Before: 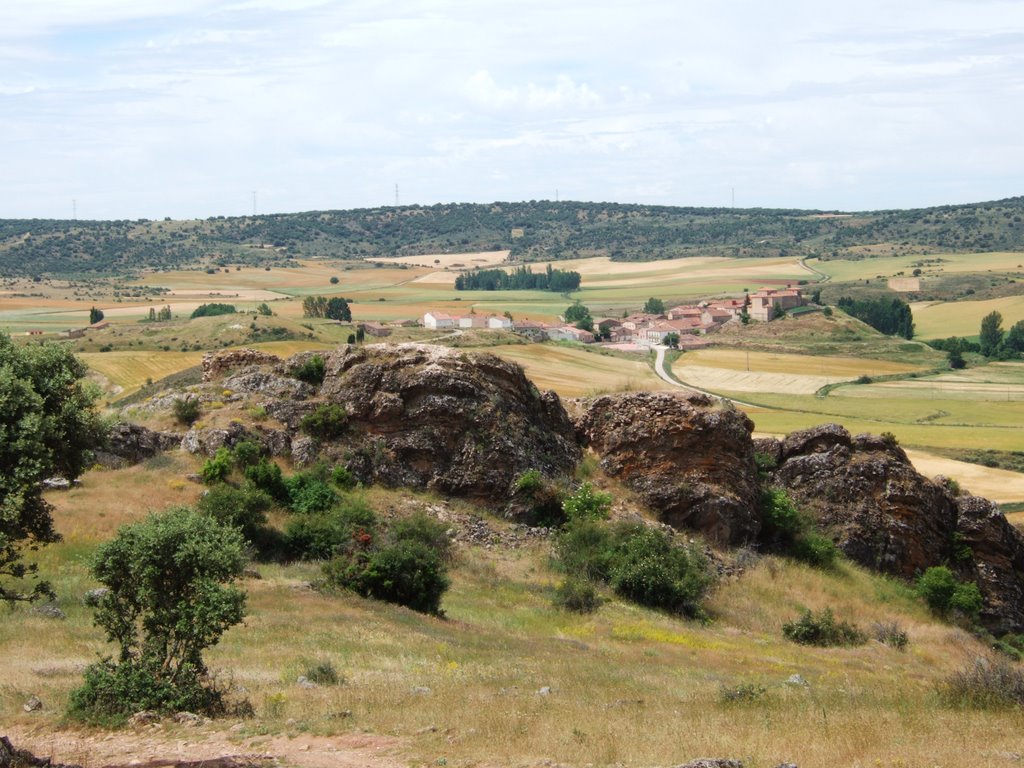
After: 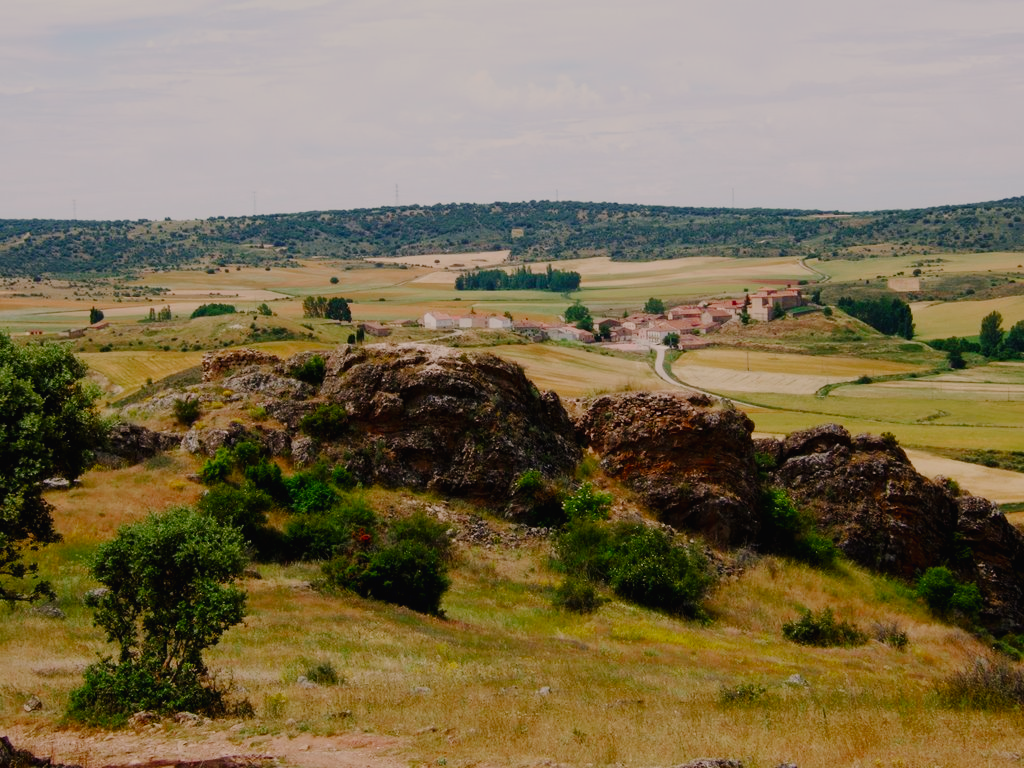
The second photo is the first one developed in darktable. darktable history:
color balance rgb: linear chroma grading › shadows -1.938%, linear chroma grading › highlights -14.809%, linear chroma grading › global chroma -9.56%, linear chroma grading › mid-tones -9.776%, perceptual saturation grading › global saturation 40.254%, perceptual saturation grading › highlights -25.087%, perceptual saturation grading › mid-tones 34.999%, perceptual saturation grading › shadows 35.588%, perceptual brilliance grading › global brilliance -48.11%
color correction: highlights a* 5.96, highlights b* 4.85
base curve: curves: ch0 [(0, 0.003) (0.001, 0.002) (0.006, 0.004) (0.02, 0.022) (0.048, 0.086) (0.094, 0.234) (0.162, 0.431) (0.258, 0.629) (0.385, 0.8) (0.548, 0.918) (0.751, 0.988) (1, 1)], preserve colors none
